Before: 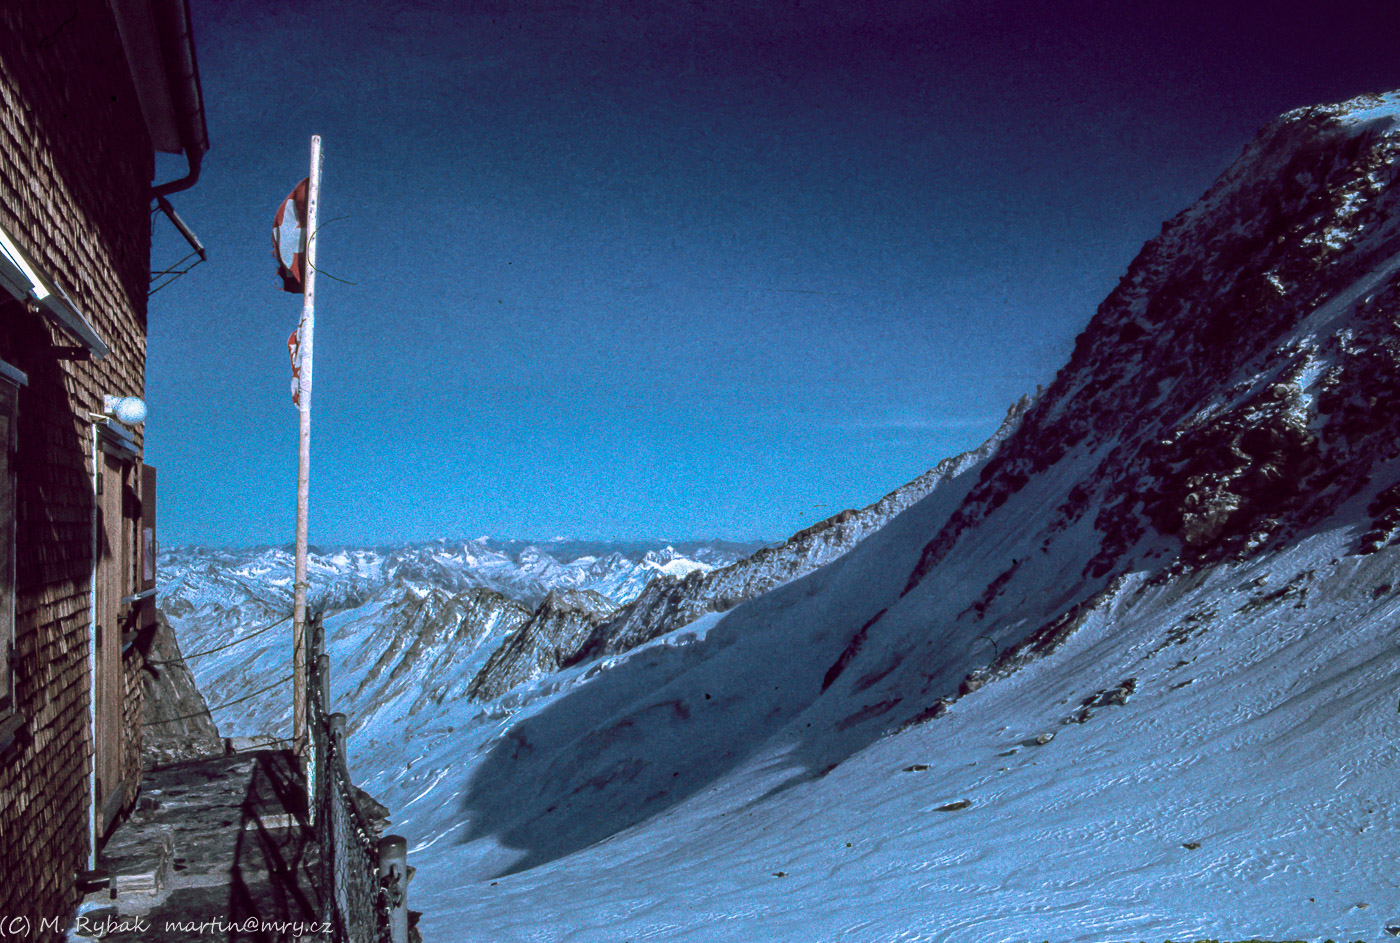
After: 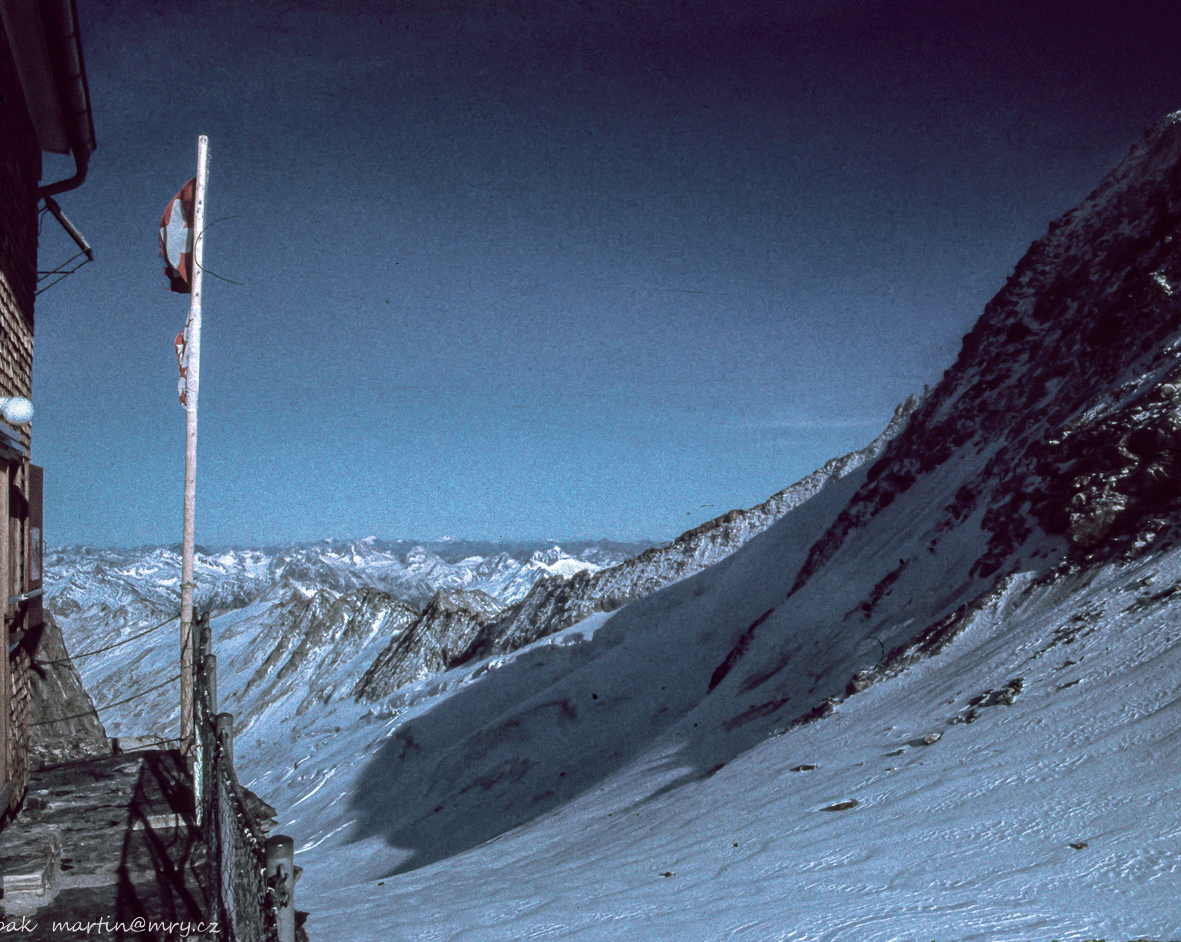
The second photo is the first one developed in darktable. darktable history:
color zones: curves: ch0 [(0, 0.559) (0.153, 0.551) (0.229, 0.5) (0.429, 0.5) (0.571, 0.5) (0.714, 0.5) (0.857, 0.5) (1, 0.559)]; ch1 [(0, 0.417) (0.112, 0.336) (0.213, 0.26) (0.429, 0.34) (0.571, 0.35) (0.683, 0.331) (0.857, 0.344) (1, 0.417)]
crop: left 8.087%, right 7.491%
